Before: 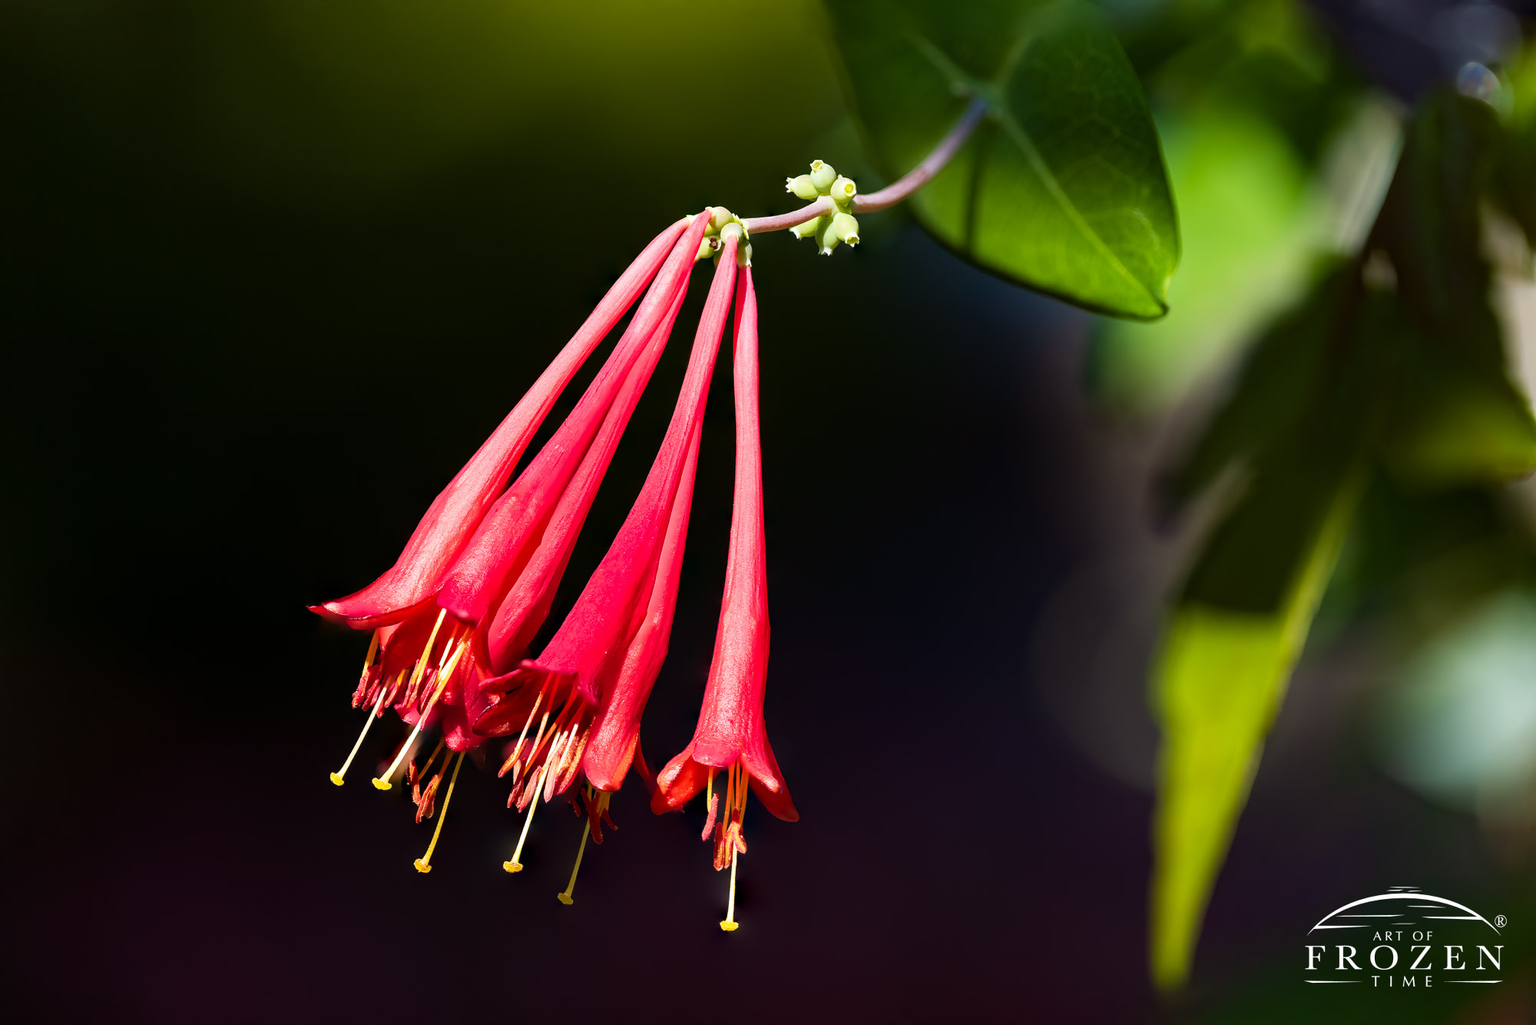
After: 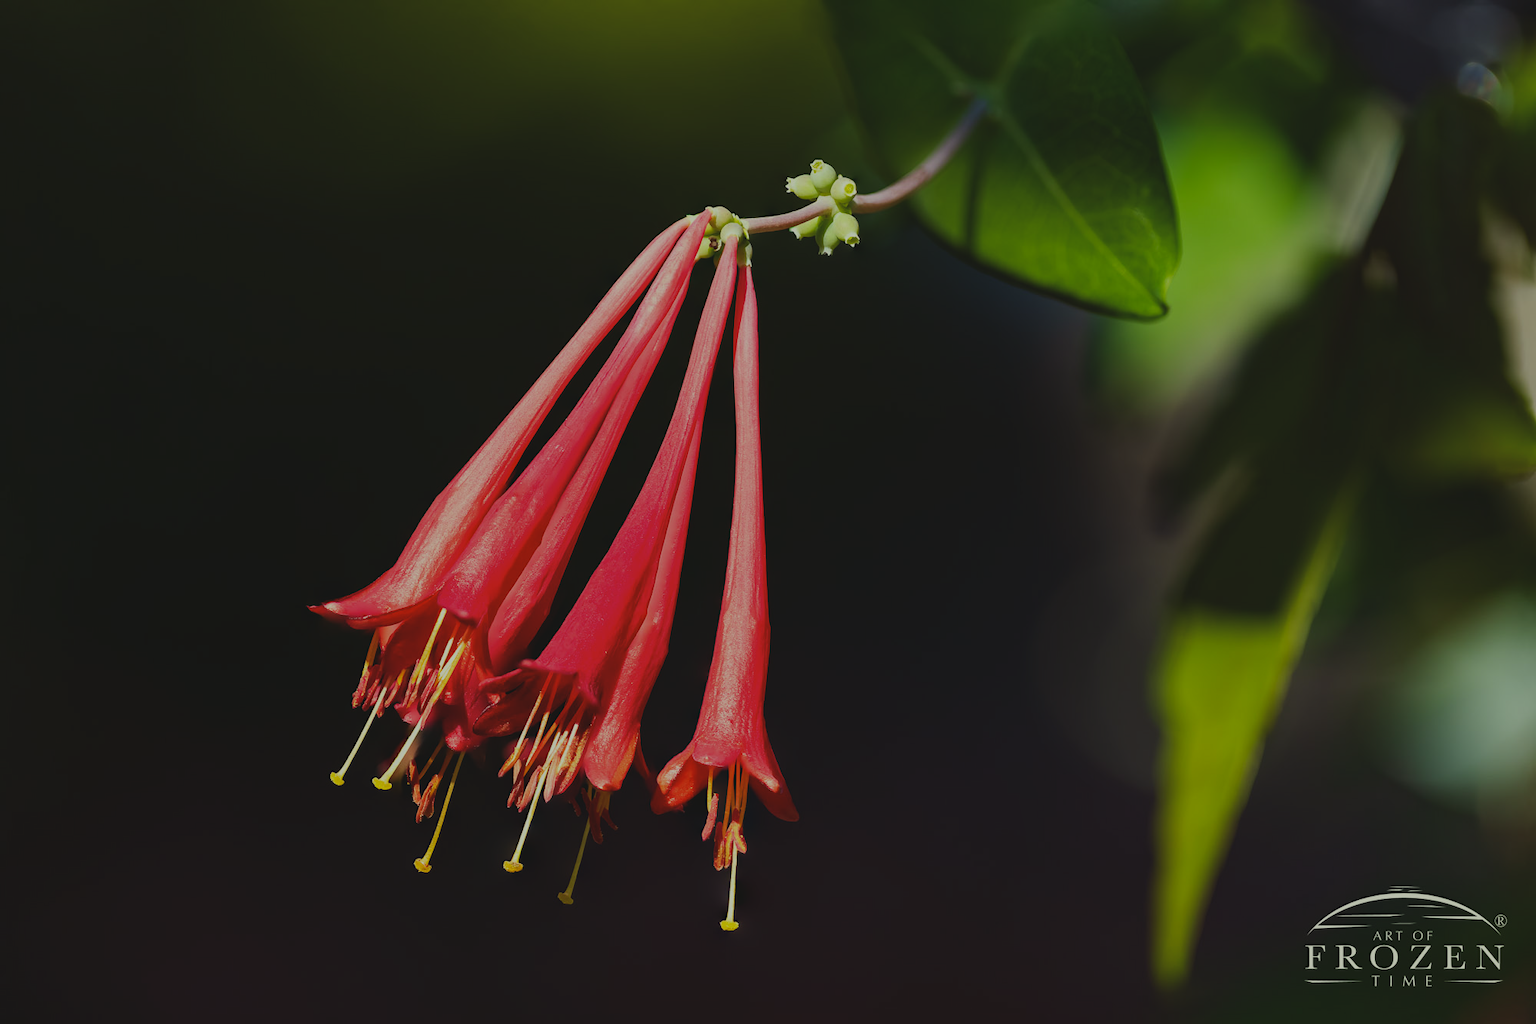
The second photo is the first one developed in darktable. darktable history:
tone equalizer: on, module defaults
exposure: black level correction -0.016, exposure -1.018 EV, compensate highlight preservation false
color correction: highlights a* -5.94, highlights b* 11.19
